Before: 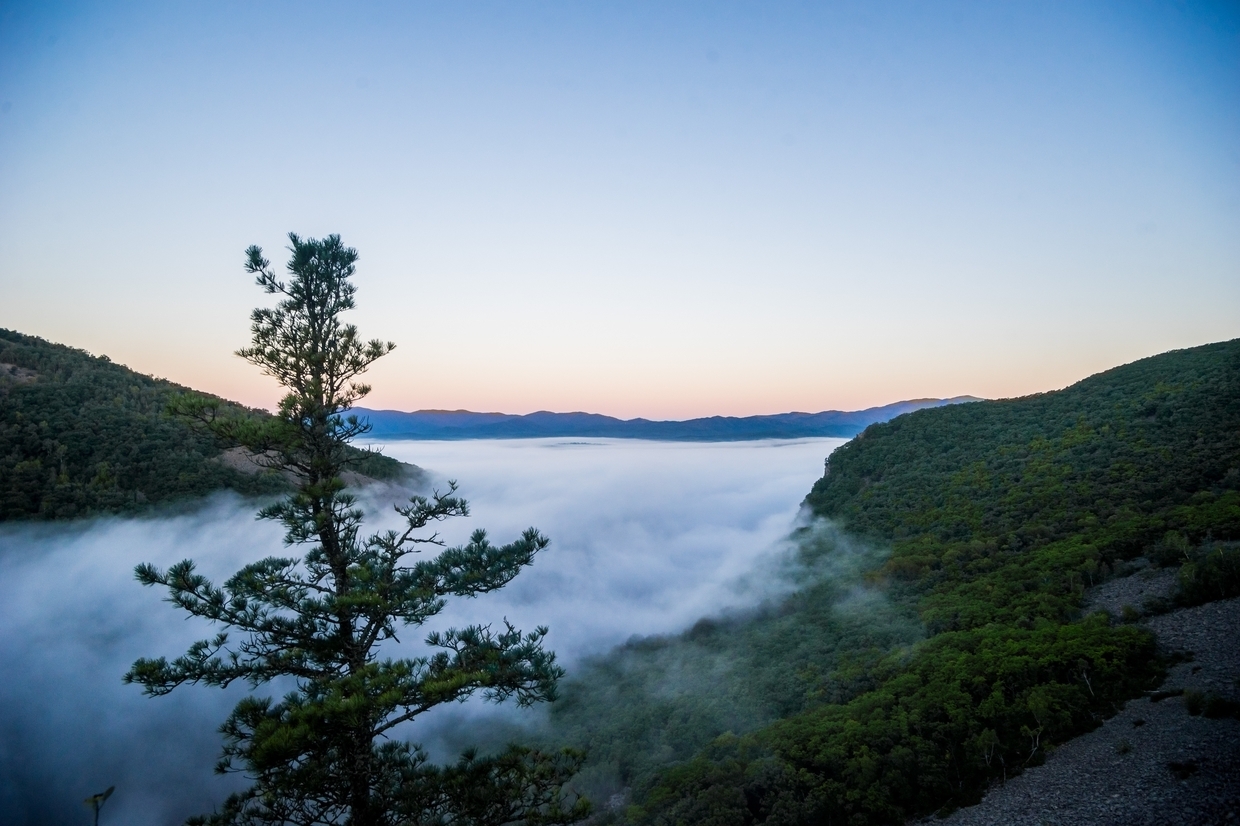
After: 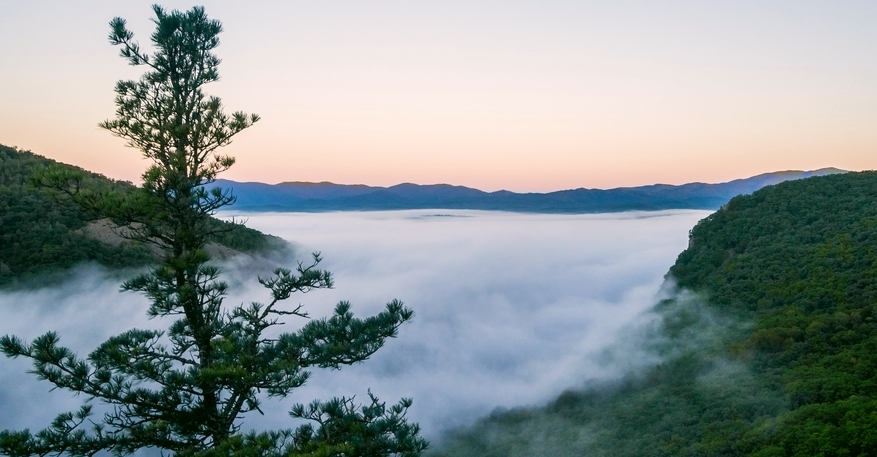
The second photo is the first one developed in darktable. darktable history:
crop: left 10.99%, top 27.618%, right 18.28%, bottom 16.968%
color correction: highlights a* 4.52, highlights b* 4.97, shadows a* -7.4, shadows b* 4.63
